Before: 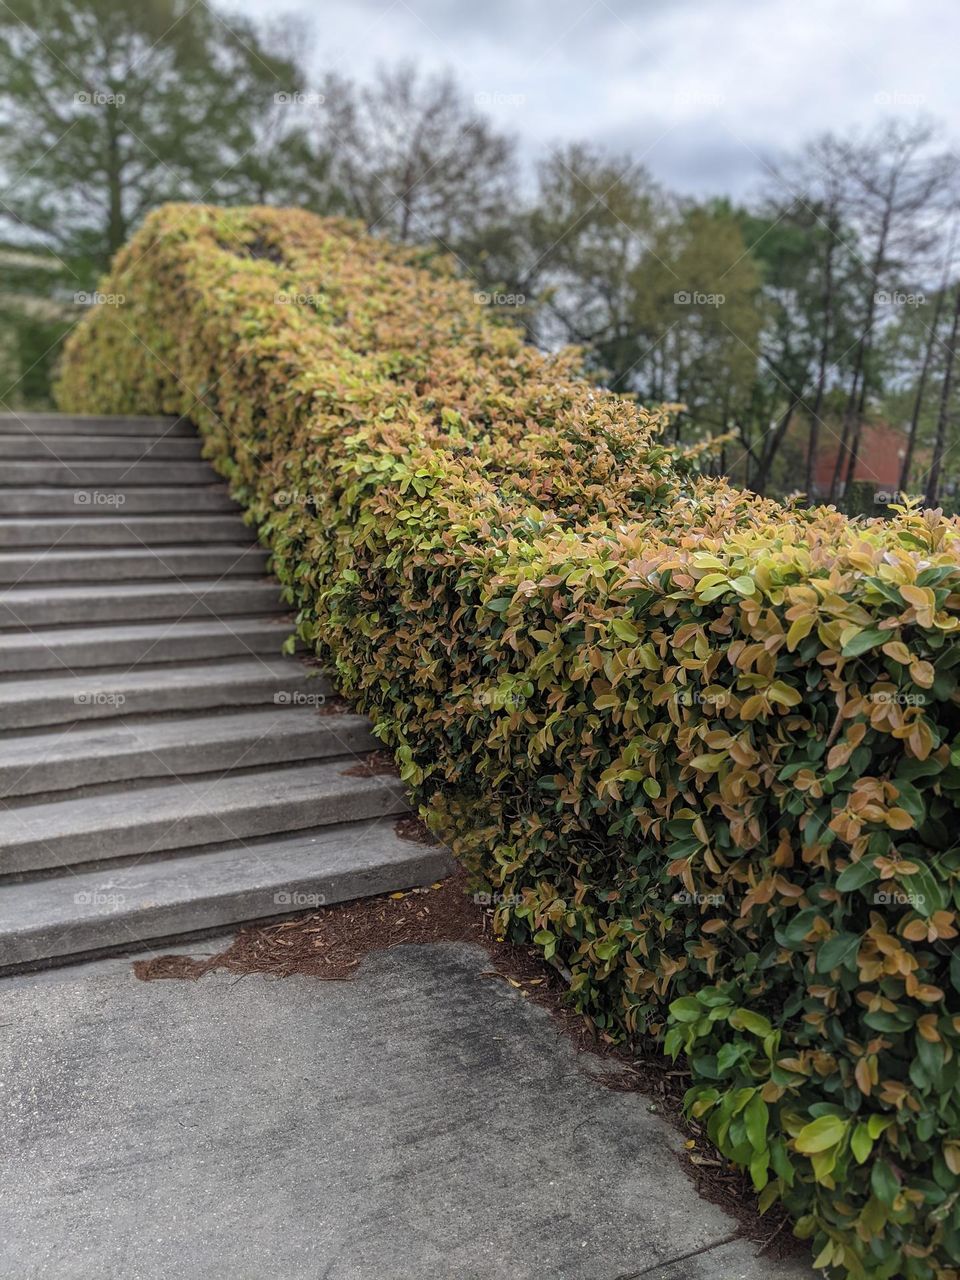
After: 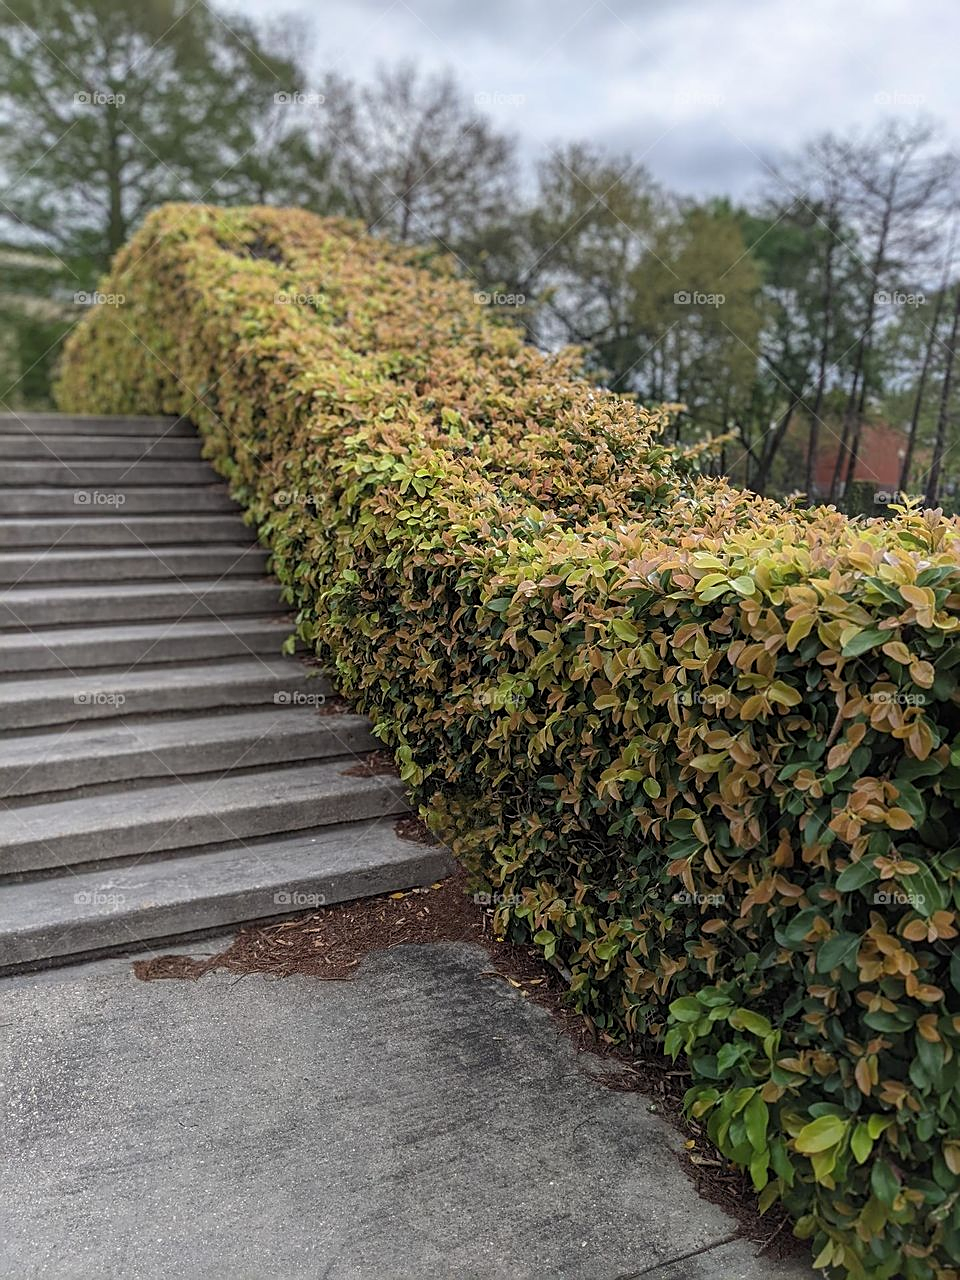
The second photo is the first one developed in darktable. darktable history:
exposure: exposure -0.042 EV, compensate highlight preservation false
sharpen: on, module defaults
